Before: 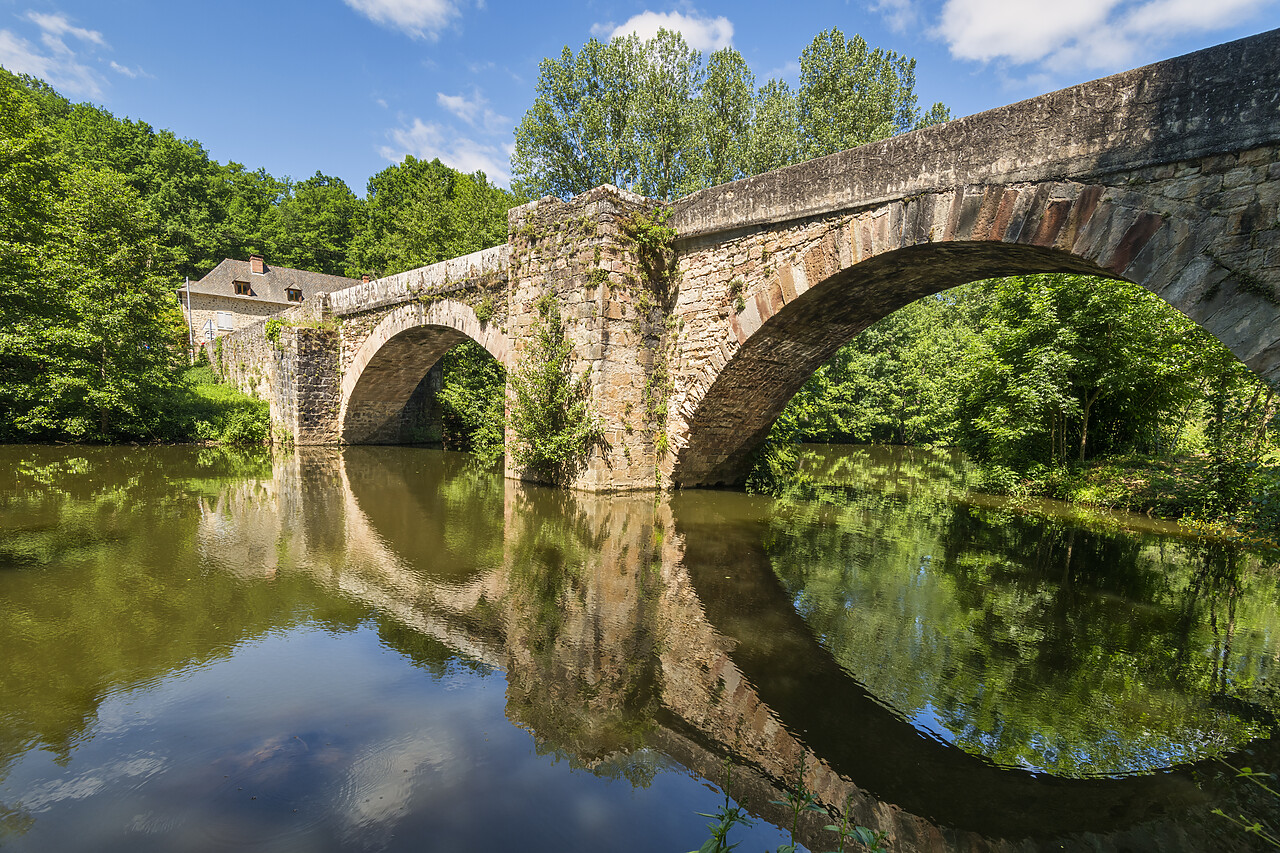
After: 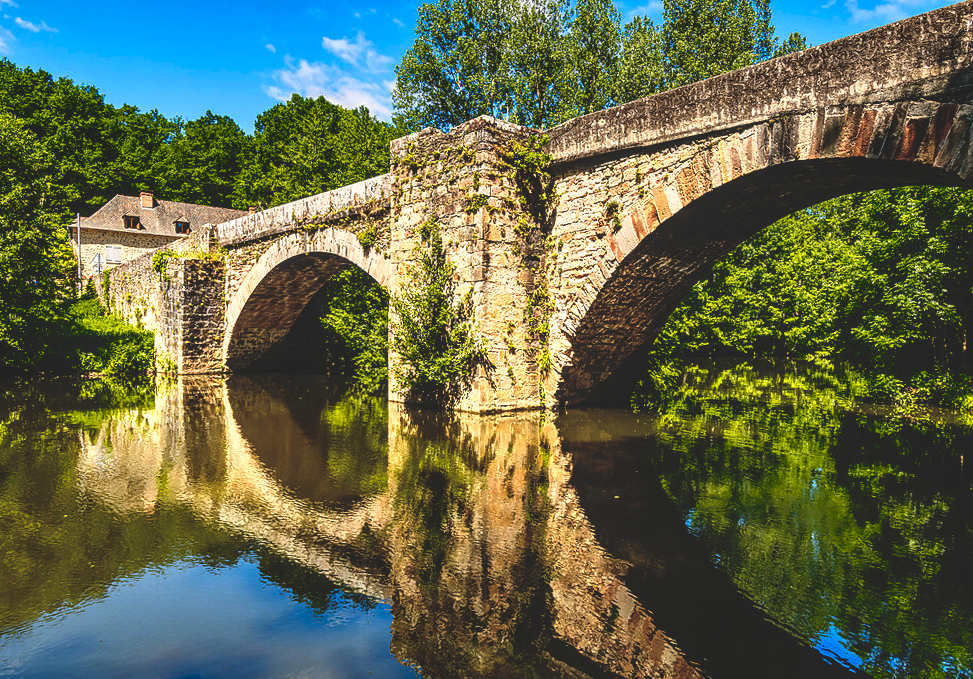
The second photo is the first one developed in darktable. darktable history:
base curve: curves: ch0 [(0, 0.02) (0.083, 0.036) (1, 1)], preserve colors none
crop and rotate: left 7.196%, top 4.574%, right 10.605%, bottom 13.178%
rotate and perspective: rotation -1.68°, lens shift (vertical) -0.146, crop left 0.049, crop right 0.912, crop top 0.032, crop bottom 0.96
local contrast: detail 130%
color zones: curves: ch0 [(0.099, 0.624) (0.257, 0.596) (0.384, 0.376) (0.529, 0.492) (0.697, 0.564) (0.768, 0.532) (0.908, 0.644)]; ch1 [(0.112, 0.564) (0.254, 0.612) (0.432, 0.676) (0.592, 0.456) (0.743, 0.684) (0.888, 0.536)]; ch2 [(0.25, 0.5) (0.469, 0.36) (0.75, 0.5)]
